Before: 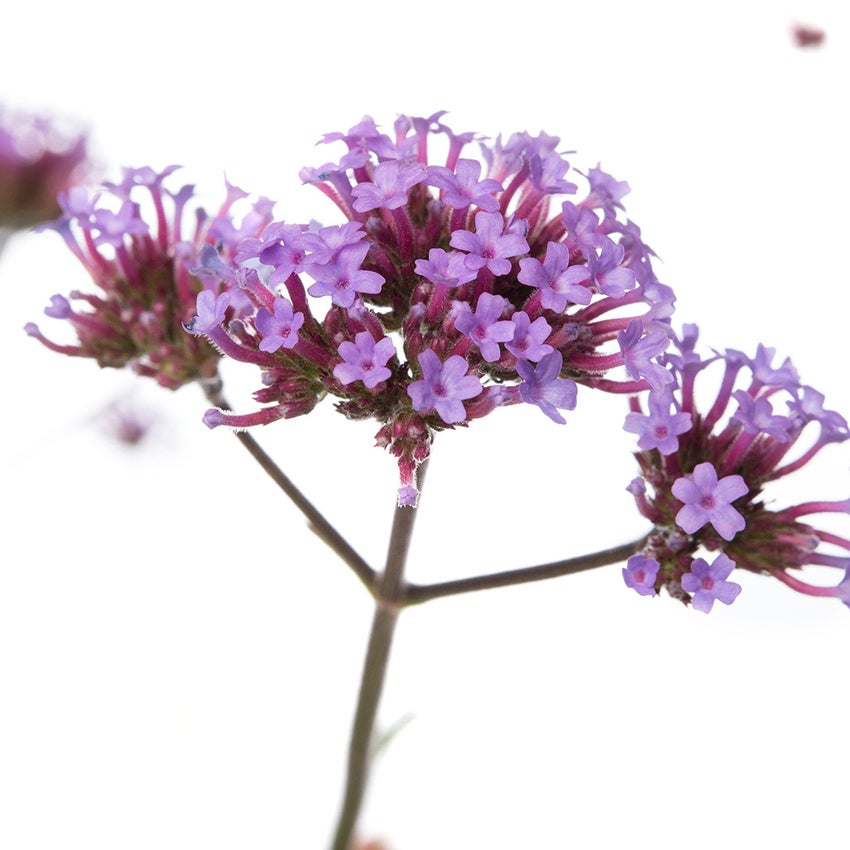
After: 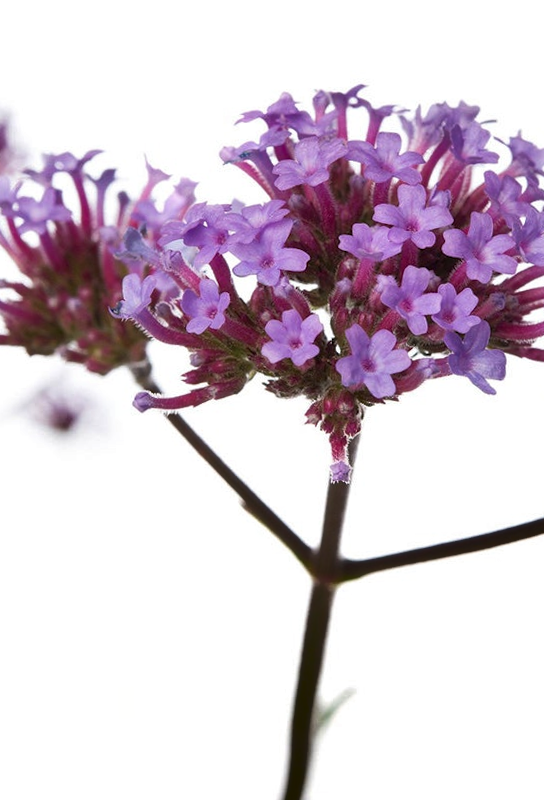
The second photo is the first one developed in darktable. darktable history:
crop and rotate: left 6.617%, right 26.717%
shadows and highlights: low approximation 0.01, soften with gaussian
rotate and perspective: rotation -2.12°, lens shift (vertical) 0.009, lens shift (horizontal) -0.008, automatic cropping original format, crop left 0.036, crop right 0.964, crop top 0.05, crop bottom 0.959
